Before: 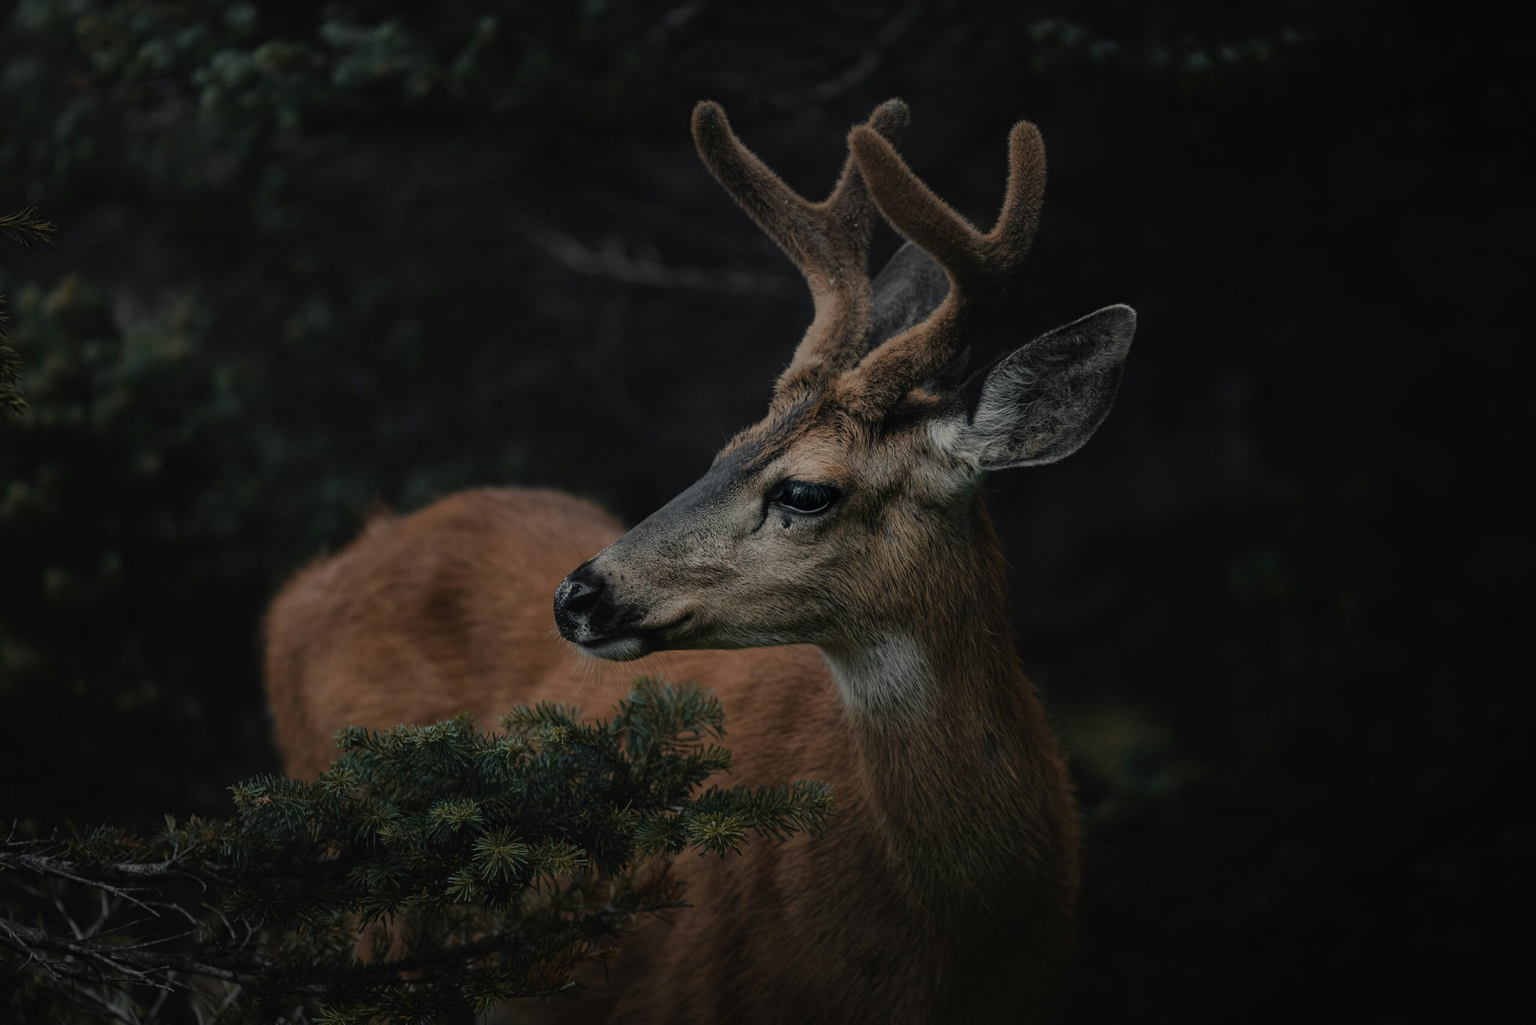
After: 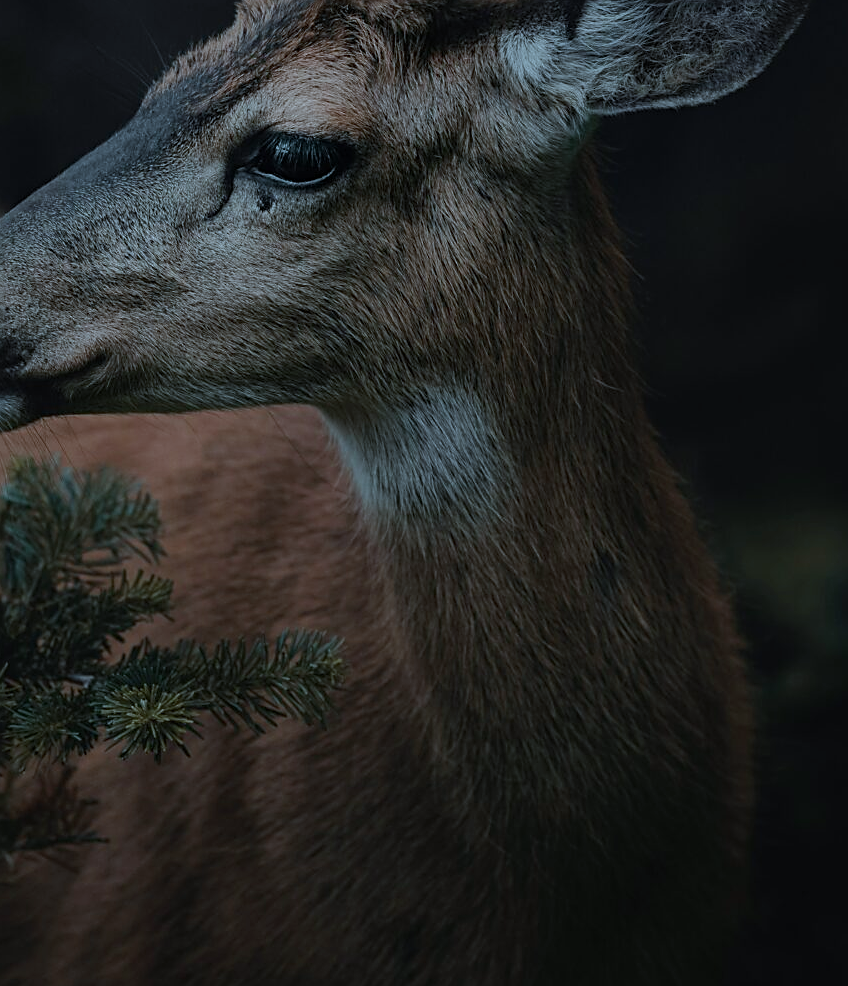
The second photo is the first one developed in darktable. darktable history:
crop: left 40.878%, top 39.176%, right 25.993%, bottom 3.081%
color correction: highlights a* -9.35, highlights b* -23.15
sharpen: on, module defaults
white balance: red 0.988, blue 1.017
